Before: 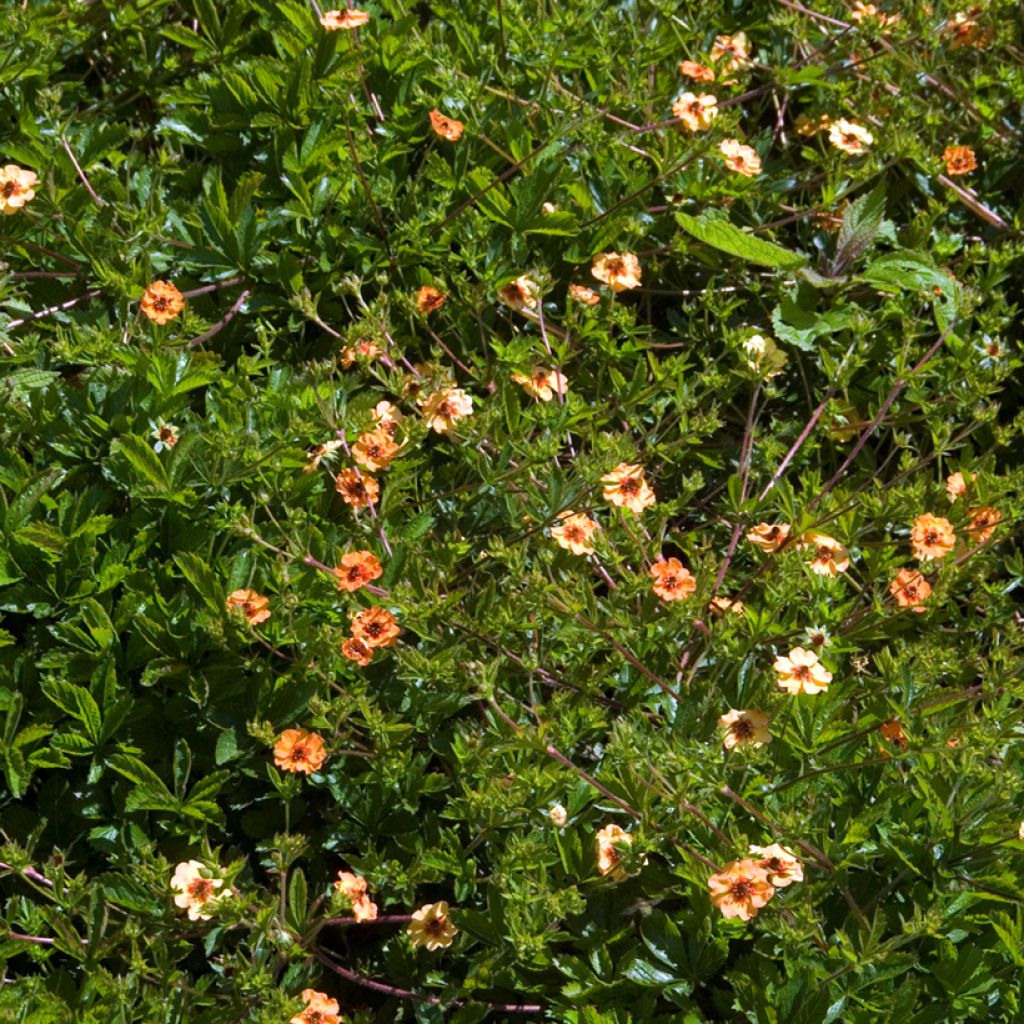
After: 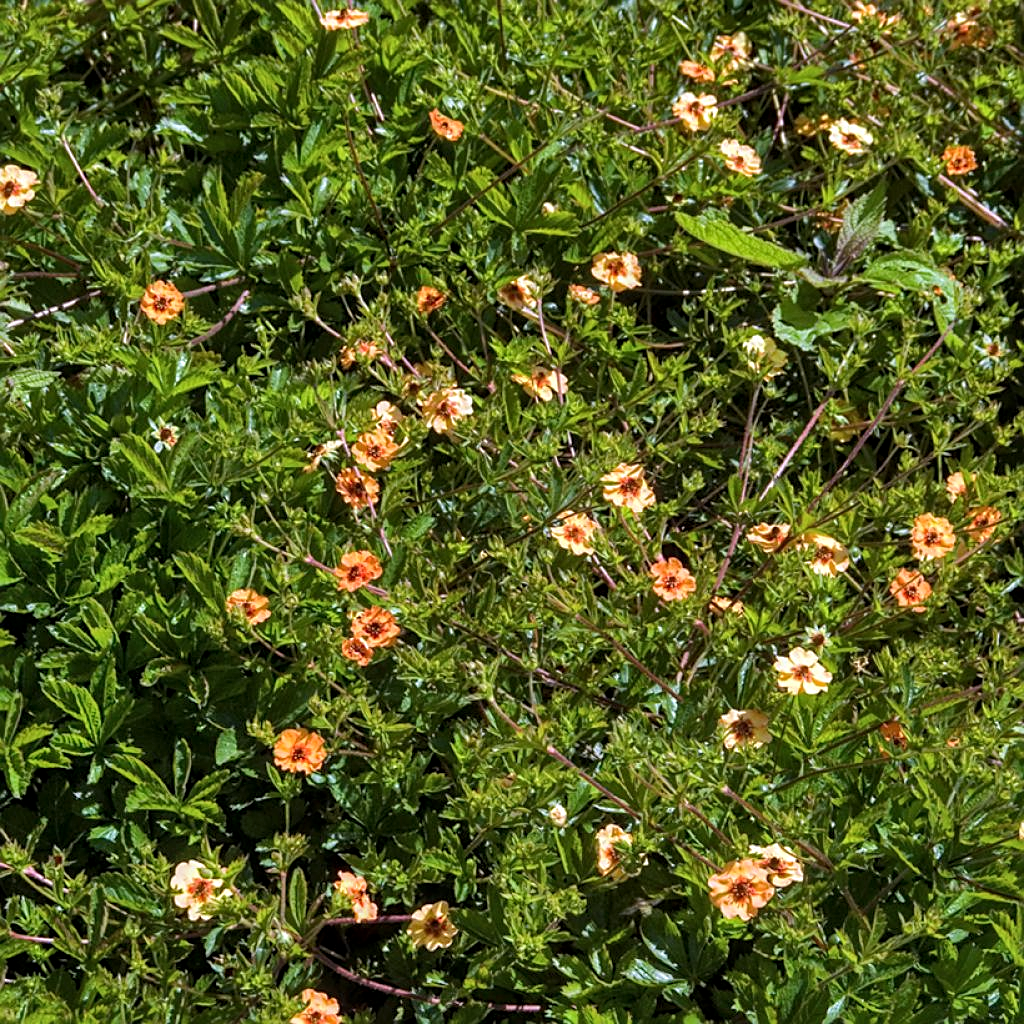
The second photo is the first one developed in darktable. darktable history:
local contrast: on, module defaults
shadows and highlights: low approximation 0.01, soften with gaussian
exposure: compensate exposure bias true, compensate highlight preservation false
sharpen: amount 0.494
